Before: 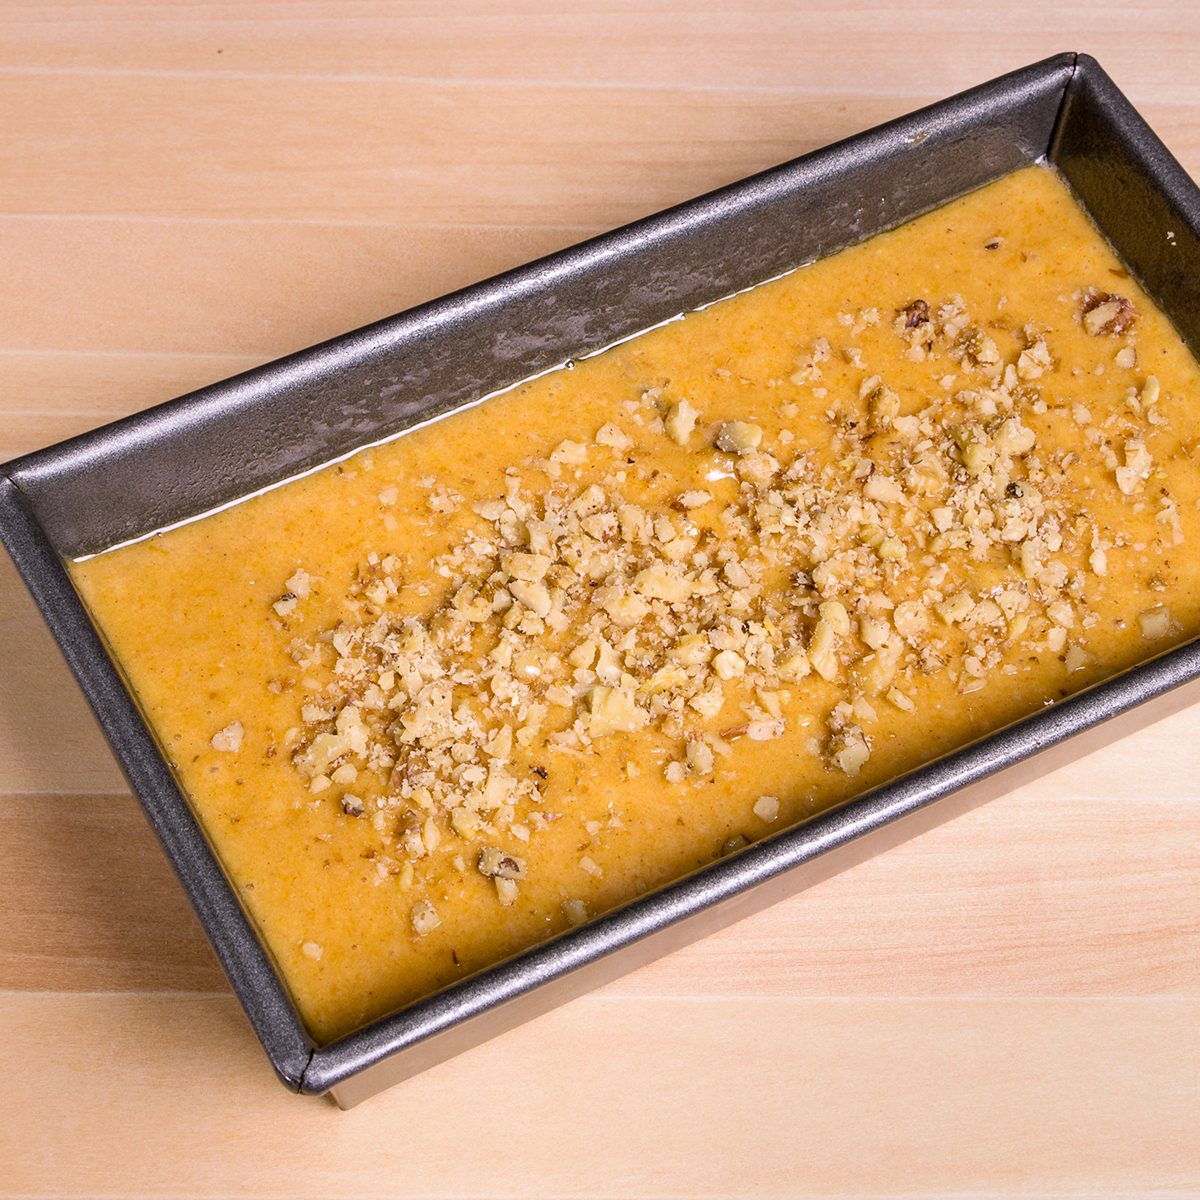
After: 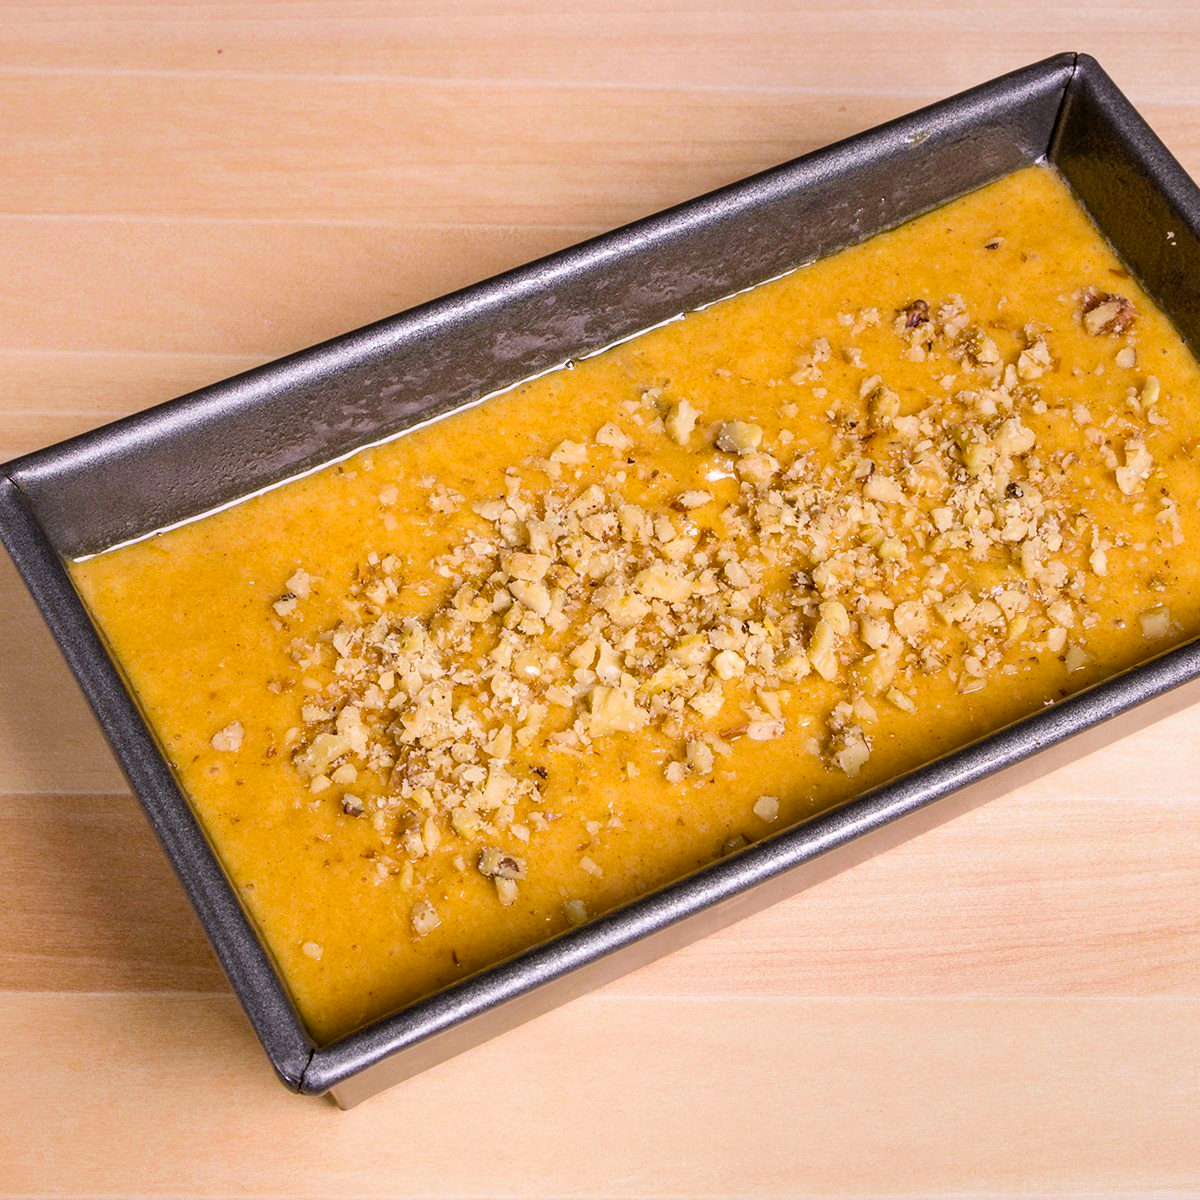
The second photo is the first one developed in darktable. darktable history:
color balance rgb: perceptual saturation grading › global saturation 10%, global vibrance 10%
